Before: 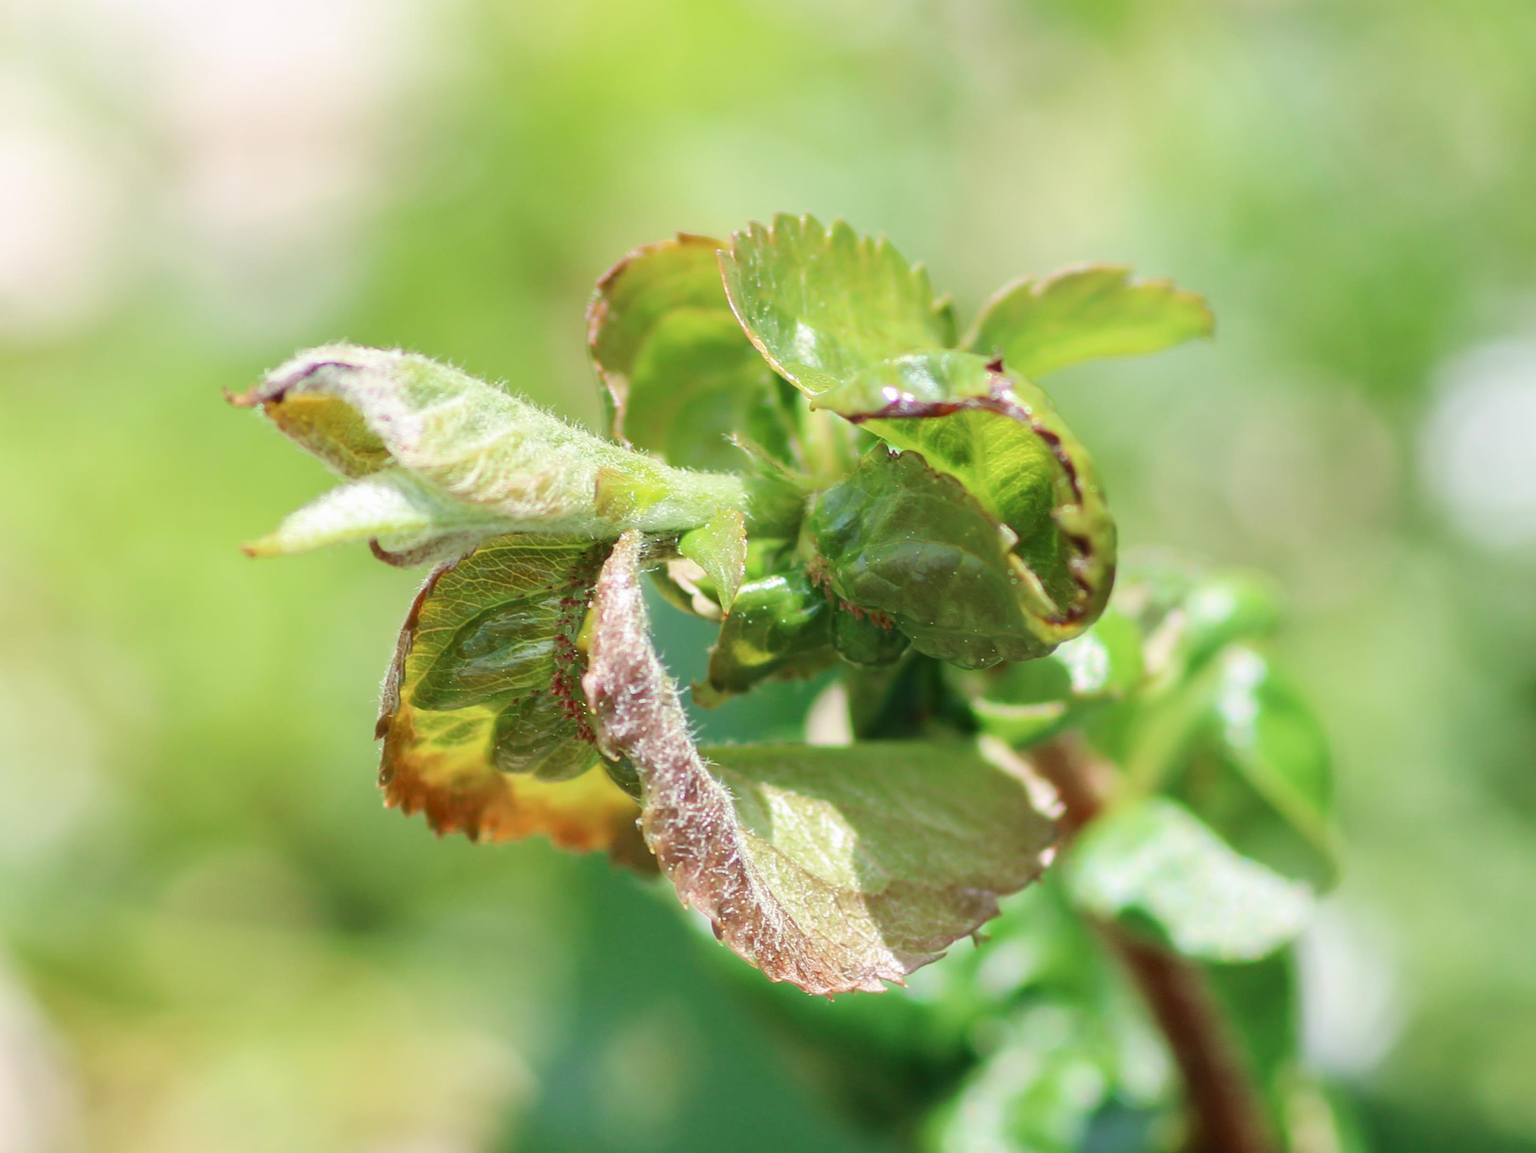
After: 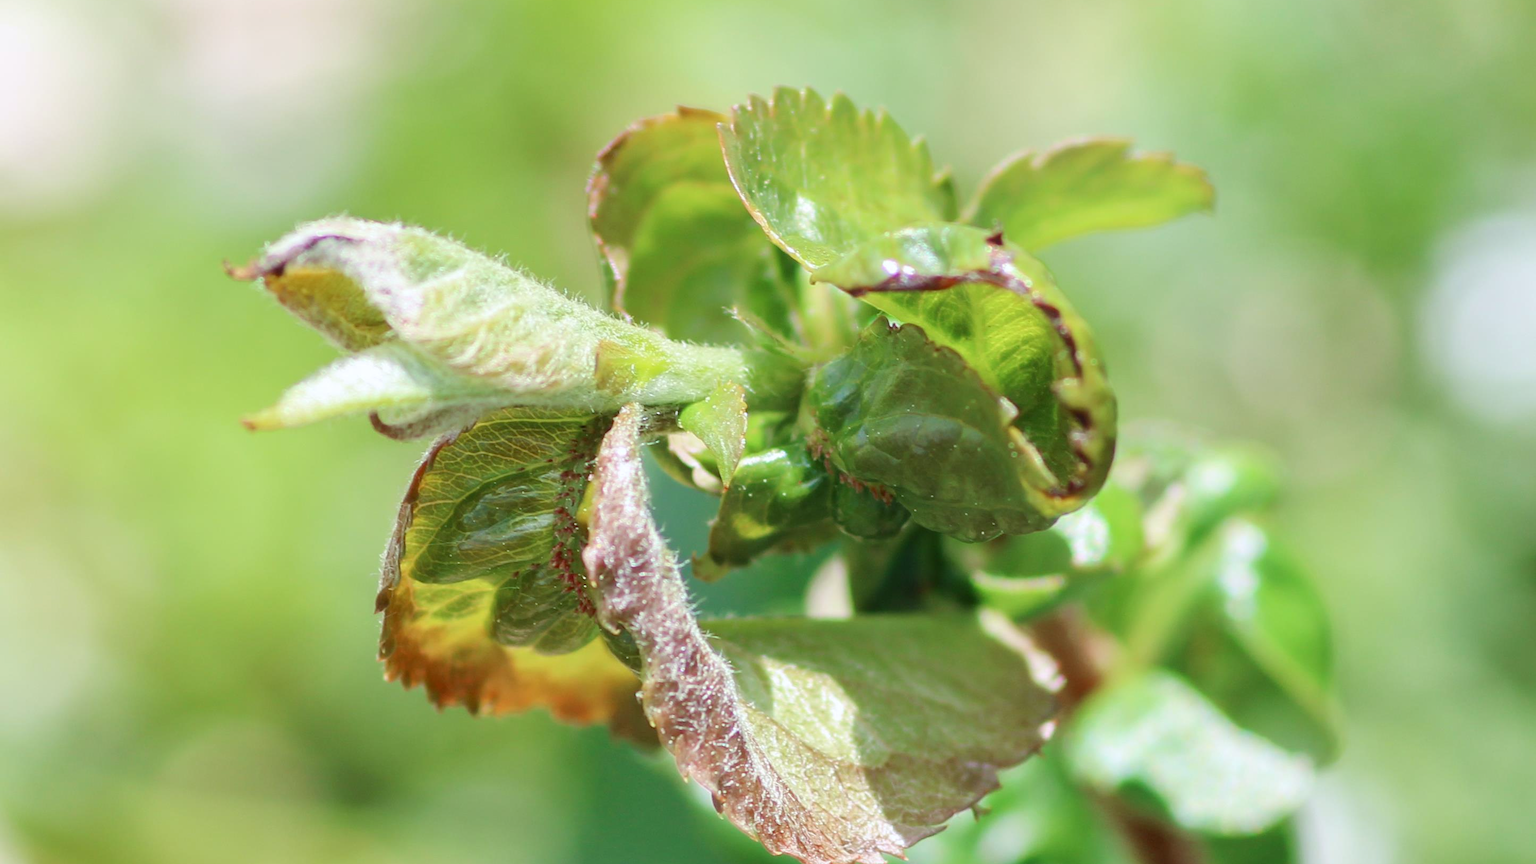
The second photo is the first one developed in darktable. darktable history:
white balance: red 0.983, blue 1.036
crop: top 11.038%, bottom 13.962%
